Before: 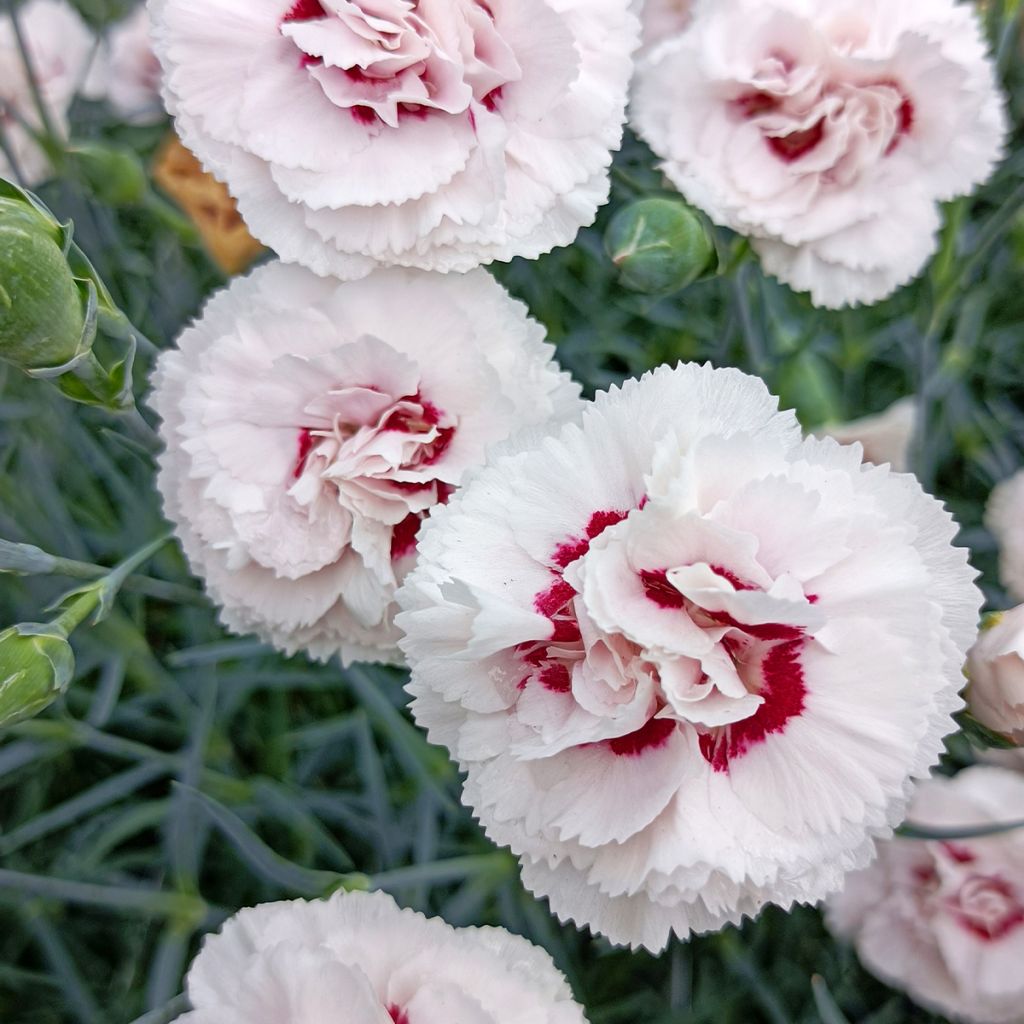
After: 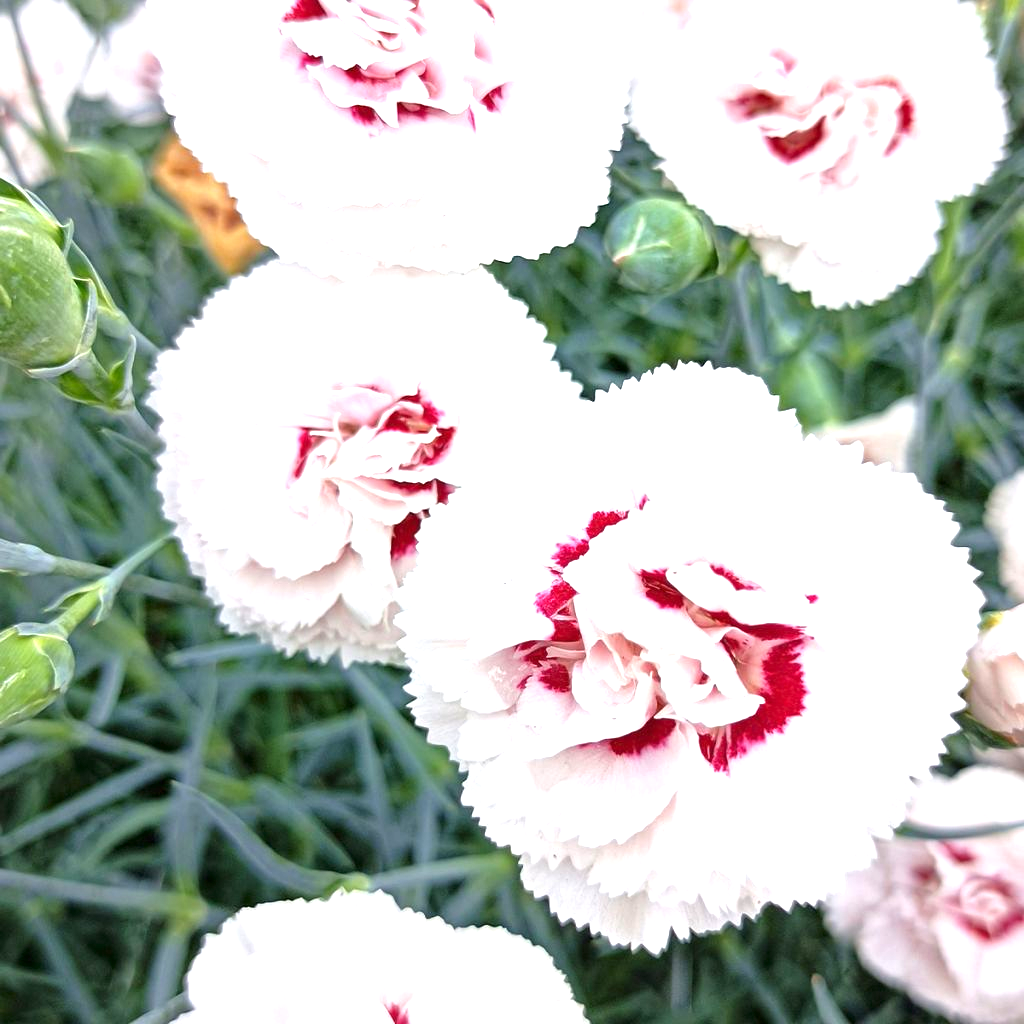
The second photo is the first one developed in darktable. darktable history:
exposure: exposure 1.23 EV, compensate highlight preservation false
